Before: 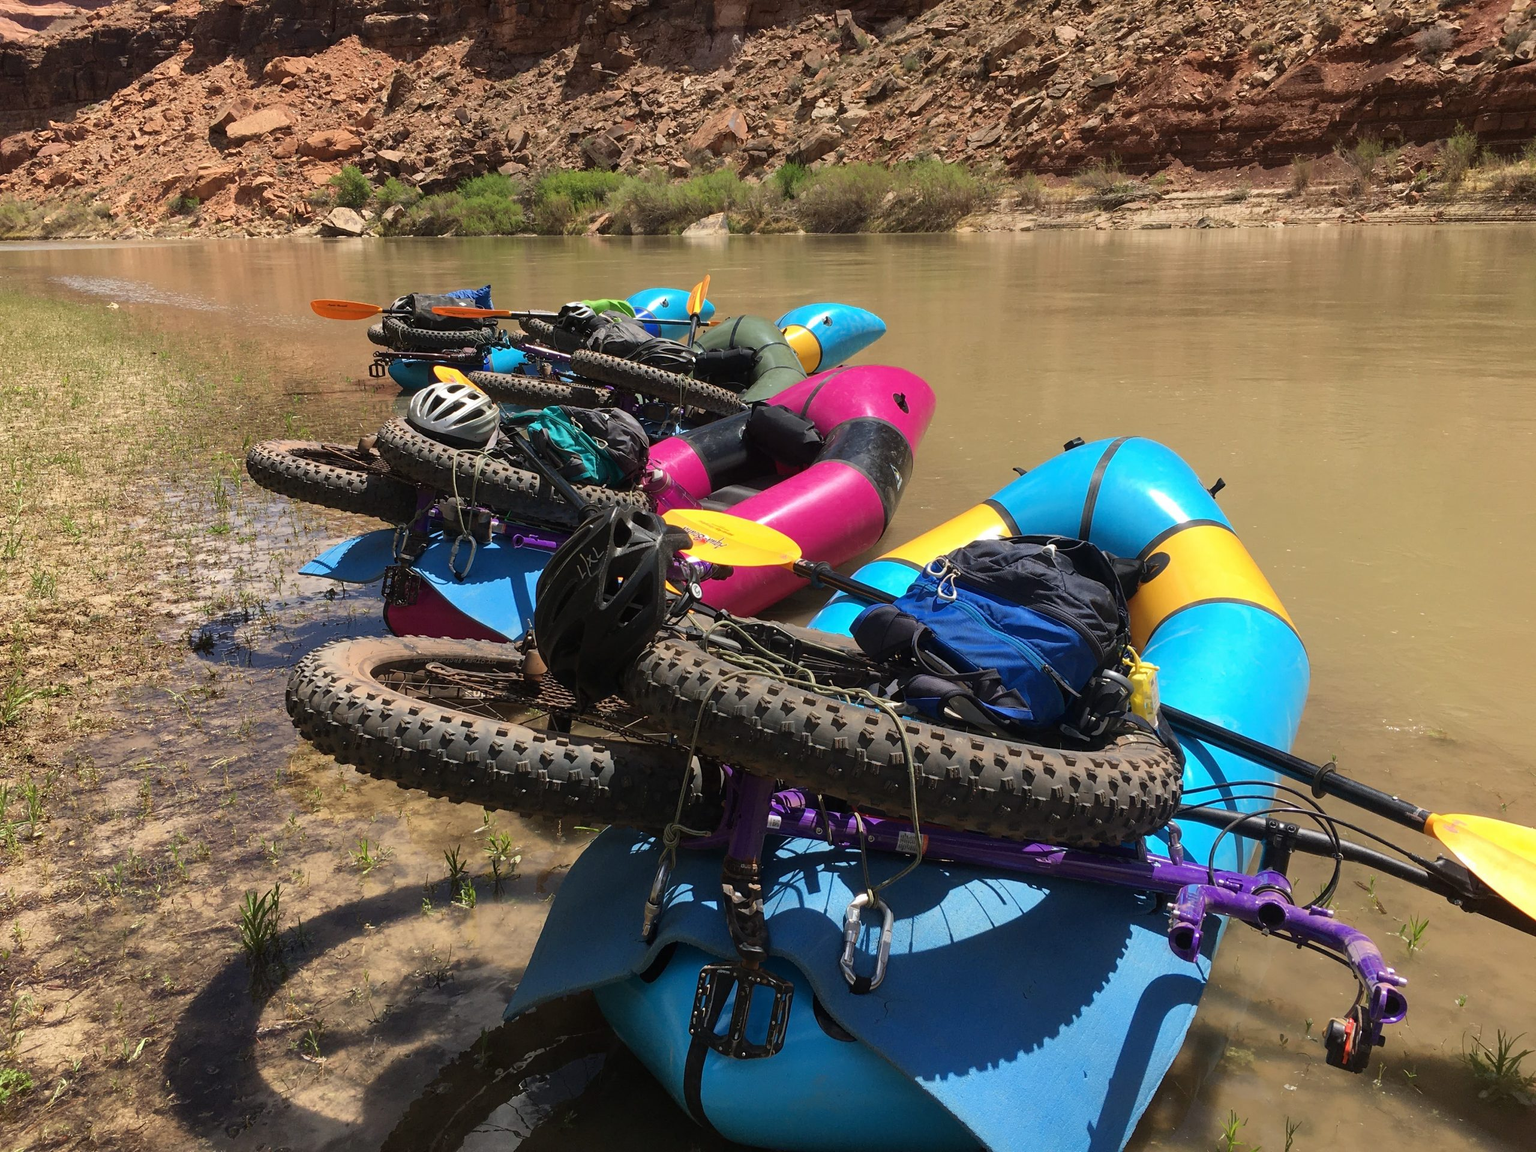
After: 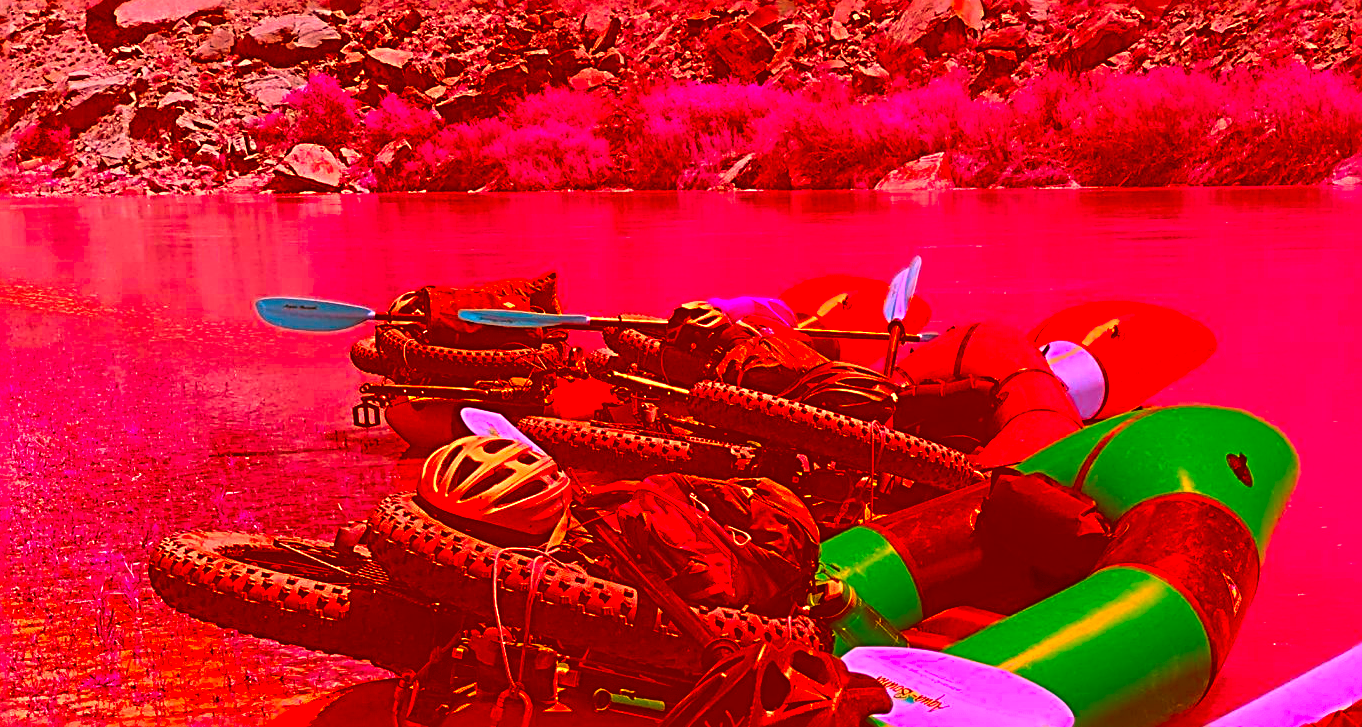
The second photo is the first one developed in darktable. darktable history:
crop: left 10.272%, top 10.546%, right 36.495%, bottom 51.559%
sharpen: radius 3.648, amount 0.945
exposure: exposure -0.153 EV, compensate exposure bias true, compensate highlight preservation false
velvia: strength 14.58%
color correction: highlights a* -39.37, highlights b* -39.87, shadows a* -39.6, shadows b* -39.62, saturation -2.95
